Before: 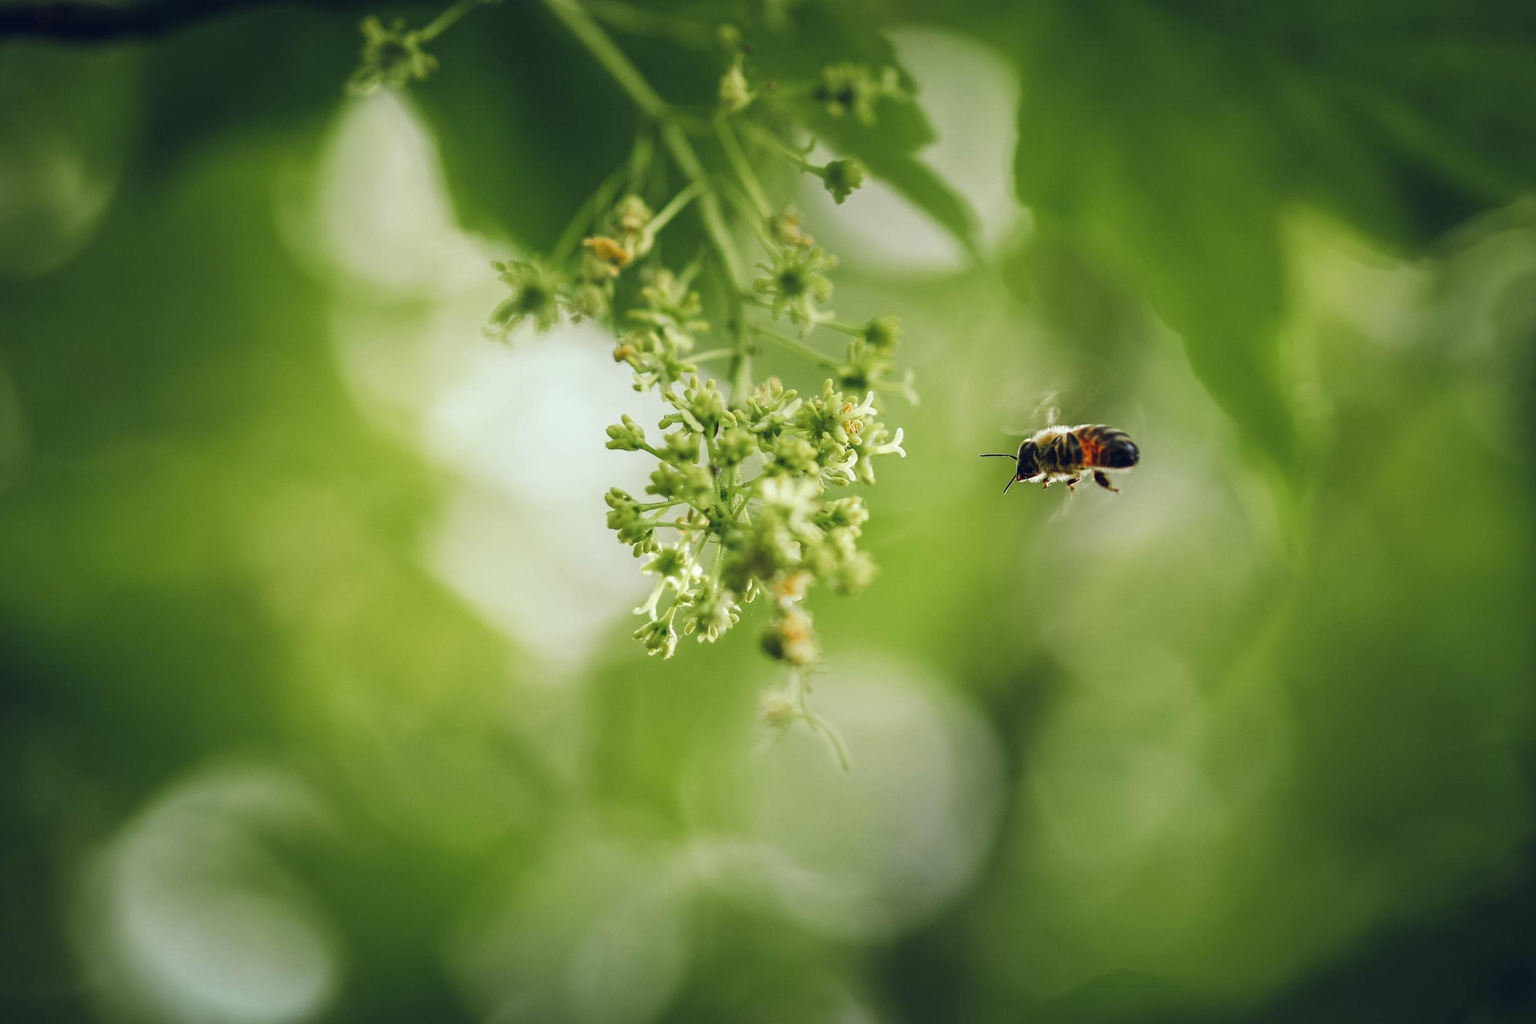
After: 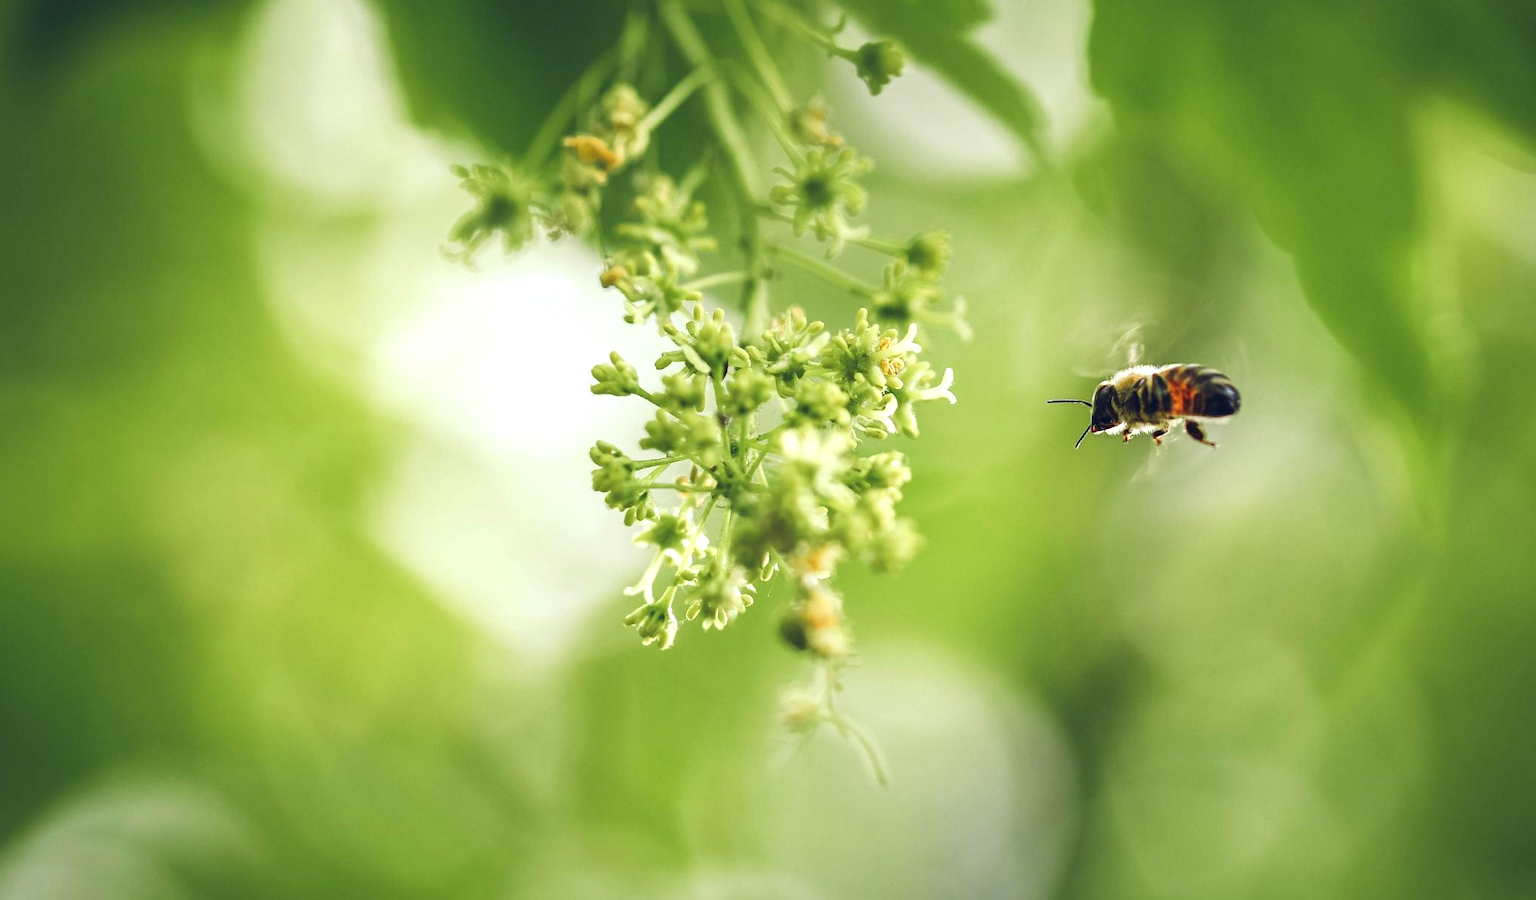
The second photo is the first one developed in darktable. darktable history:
crop: left 7.909%, top 12.299%, right 9.98%, bottom 15.483%
exposure: black level correction 0, exposure 0.499 EV, compensate highlight preservation false
